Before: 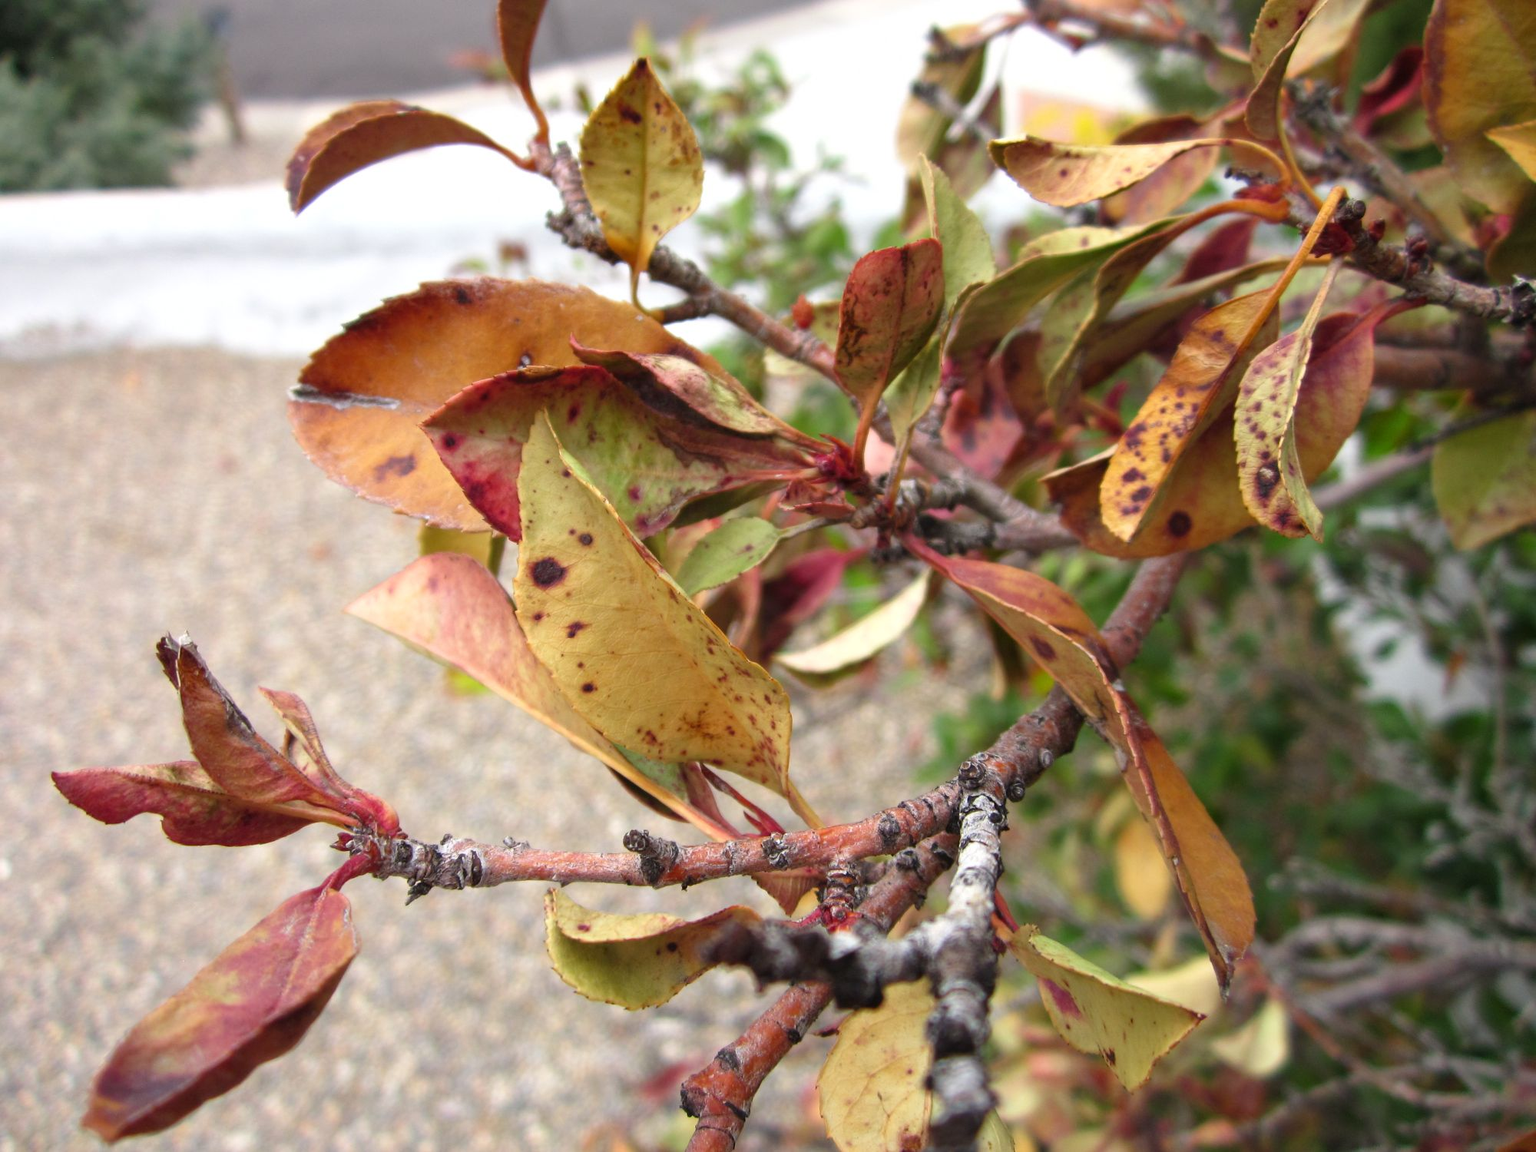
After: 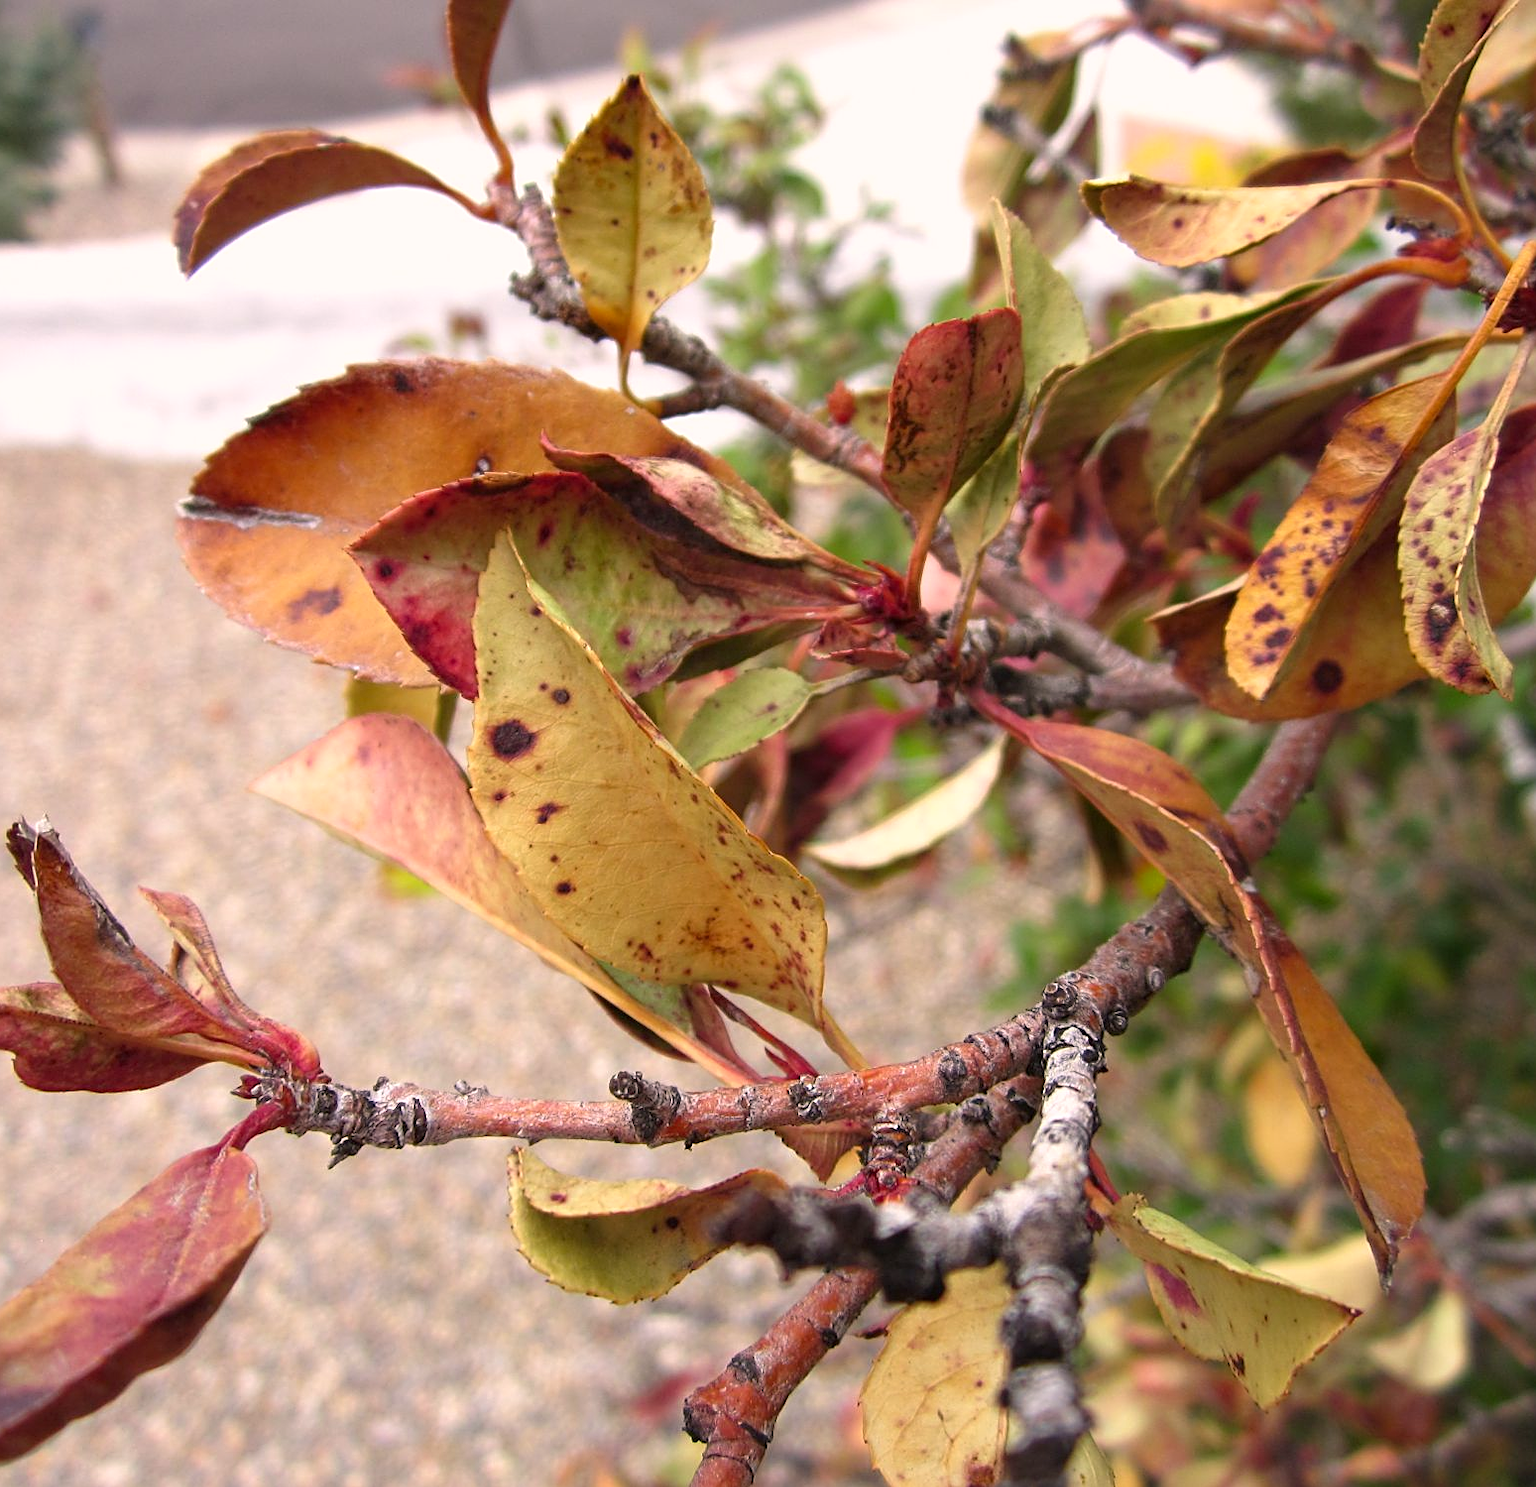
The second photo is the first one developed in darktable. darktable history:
crop: left 9.898%, right 12.624%
exposure: black level correction 0.001, compensate highlight preservation false
sharpen: on, module defaults
color correction: highlights a* 7.14, highlights b* 4.19
